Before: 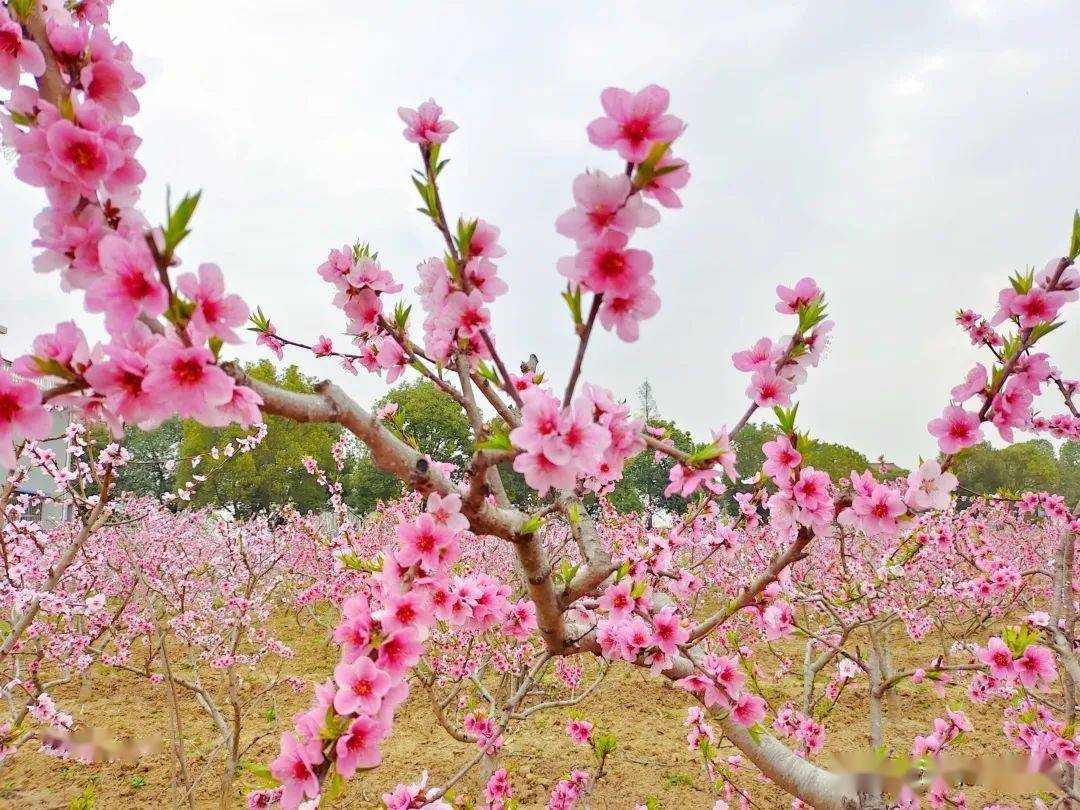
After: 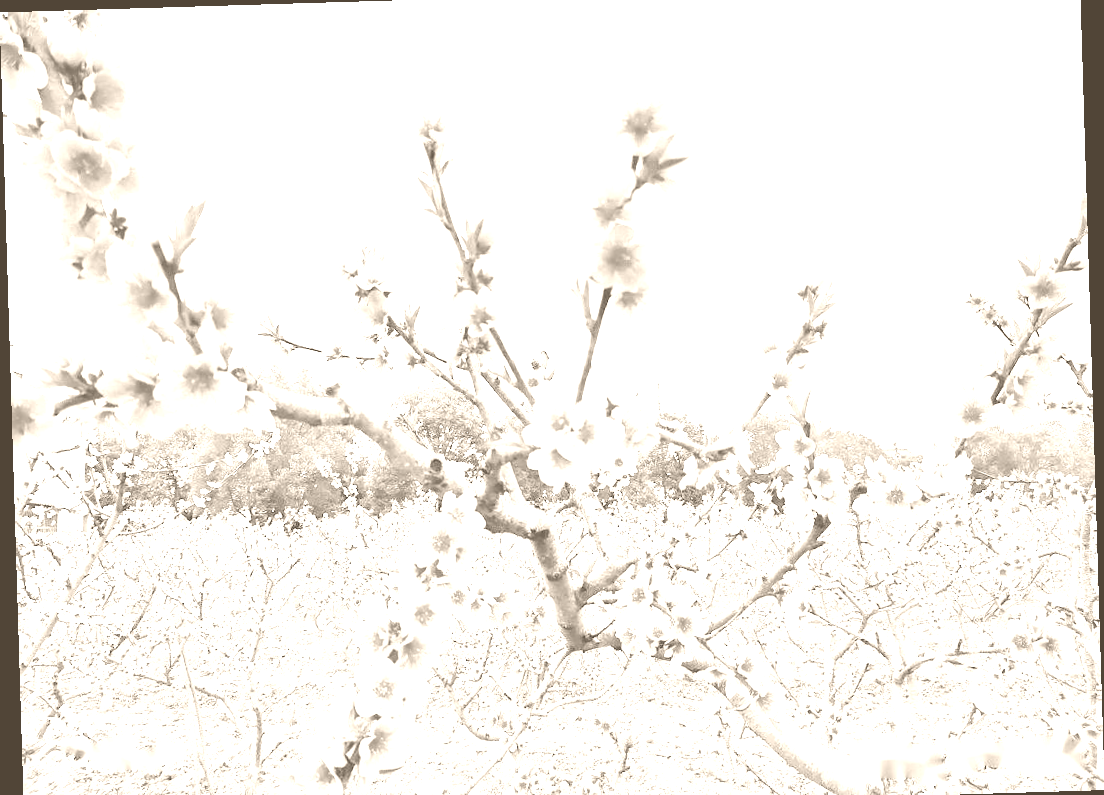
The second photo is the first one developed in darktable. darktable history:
crop and rotate: top 2.479%, bottom 3.018%
exposure: black level correction -0.001, exposure 0.9 EV, compensate exposure bias true, compensate highlight preservation false
colorize: hue 34.49°, saturation 35.33%, source mix 100%, version 1
rotate and perspective: rotation -1.75°, automatic cropping off
